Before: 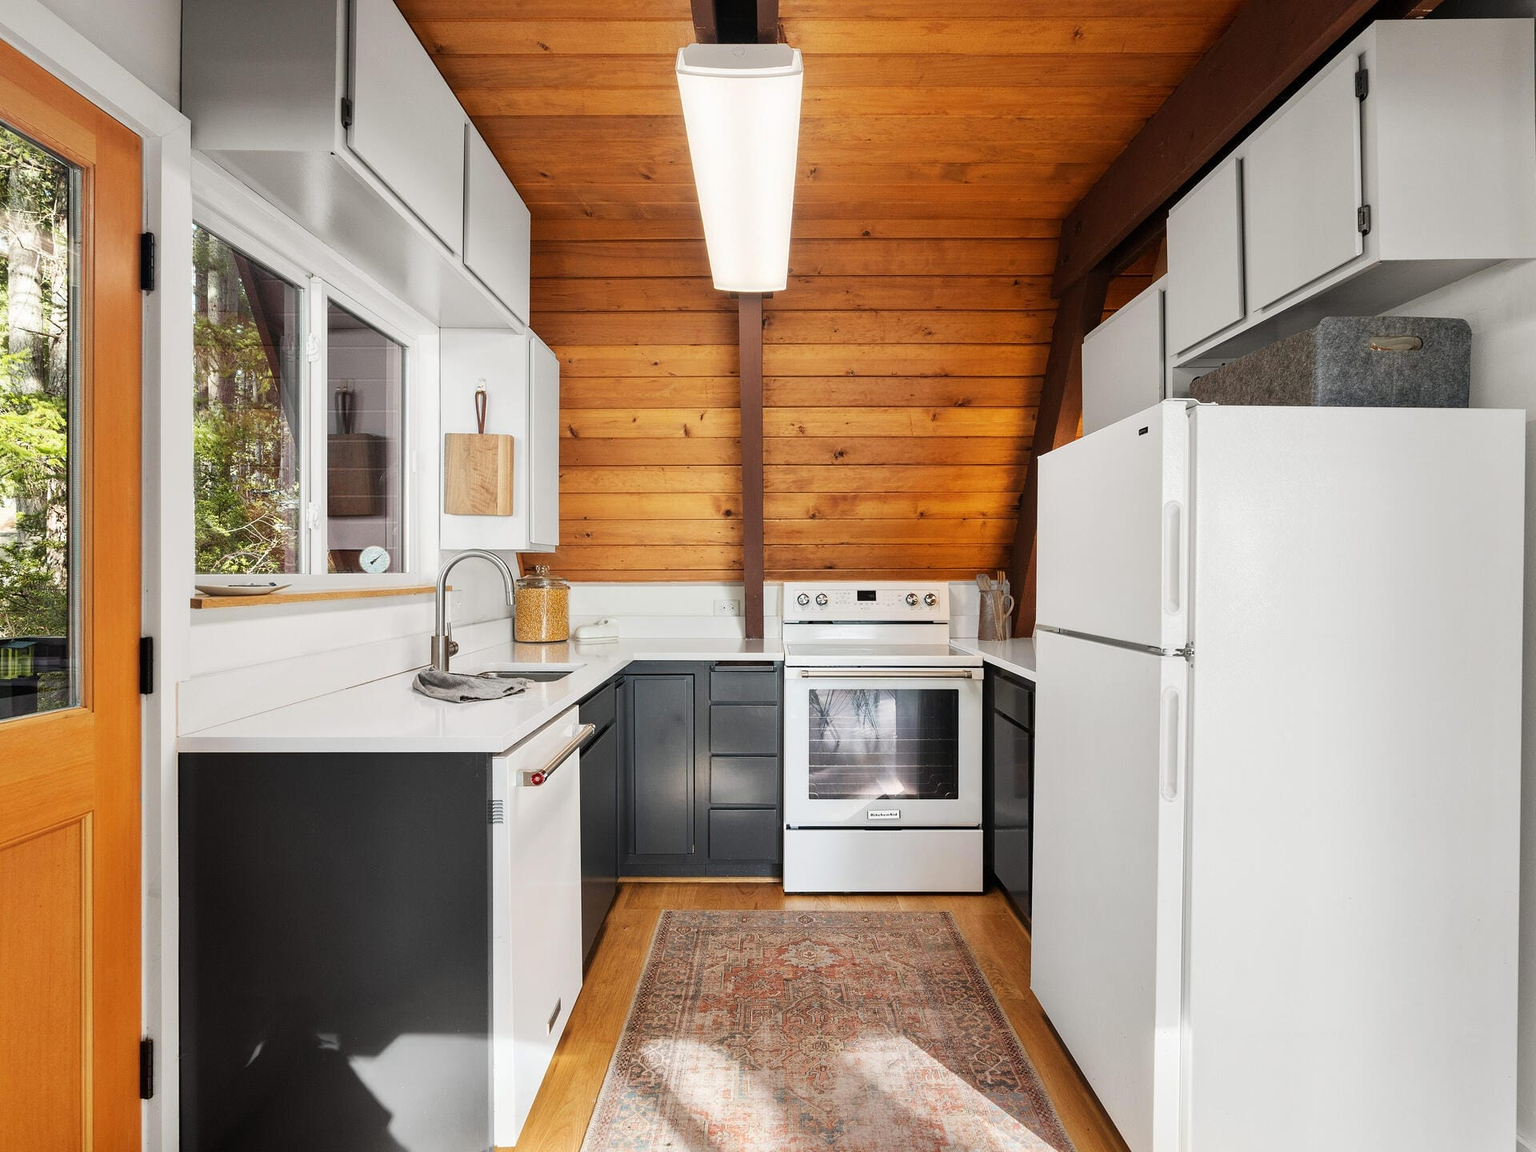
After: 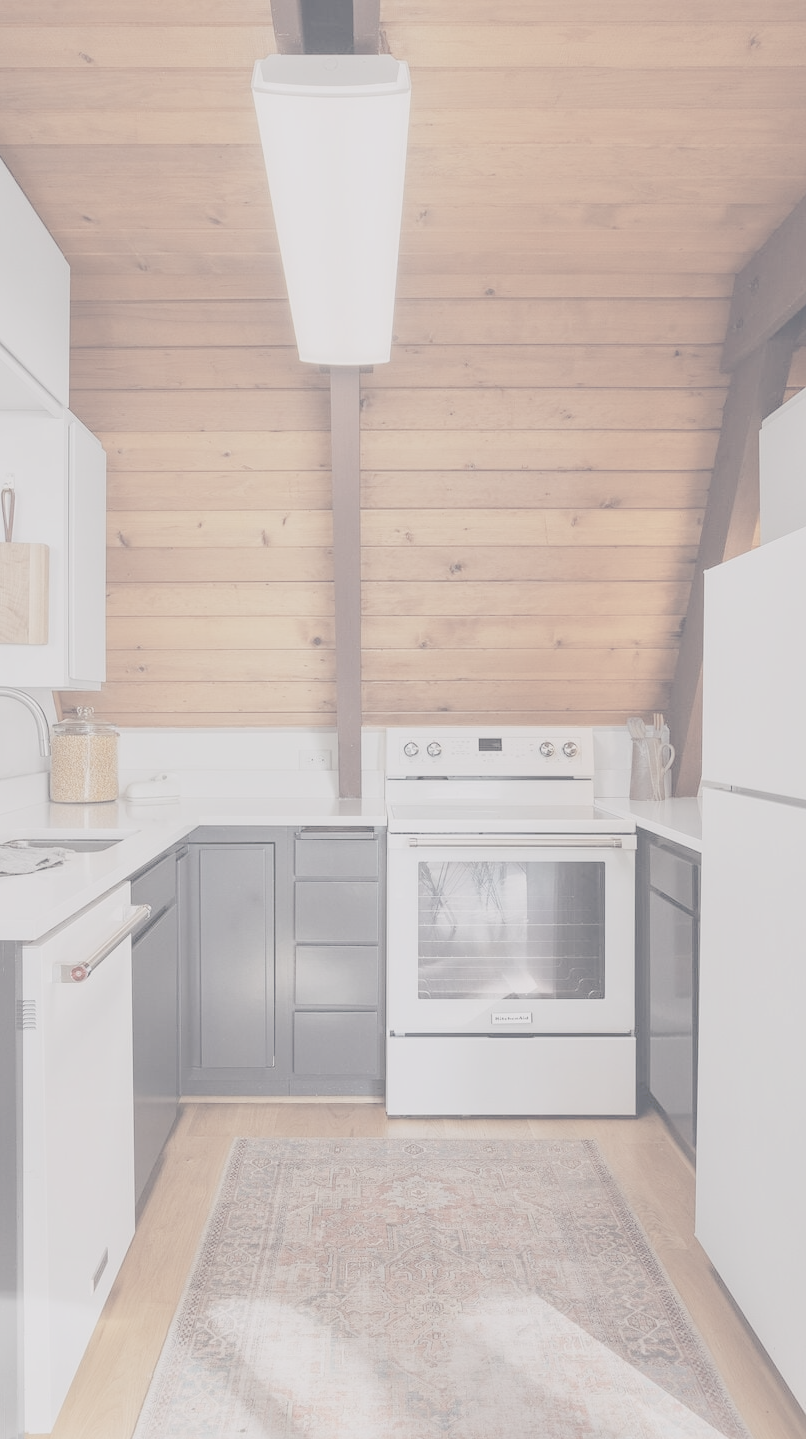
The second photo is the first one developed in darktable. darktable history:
color balance rgb: shadows lift › chroma 6.495%, shadows lift › hue 304.39°, highlights gain › chroma 1.498%, highlights gain › hue 310.11°, global offset › chroma 0.062%, global offset › hue 253.99°, linear chroma grading › global chroma 9.751%, perceptual saturation grading › global saturation 0.152%, contrast -19.36%
crop: left 30.886%, right 27.127%
contrast brightness saturation: contrast -0.306, brightness 0.754, saturation -0.785
